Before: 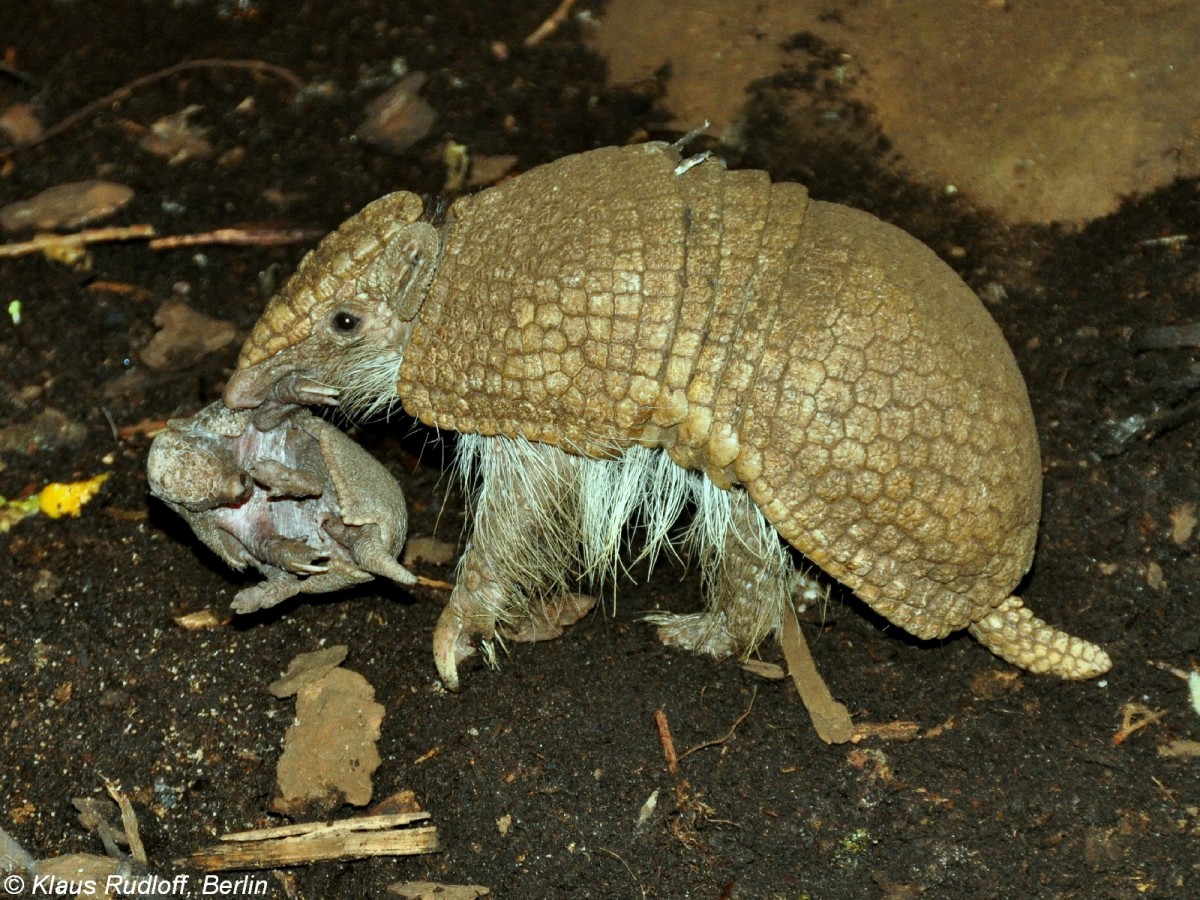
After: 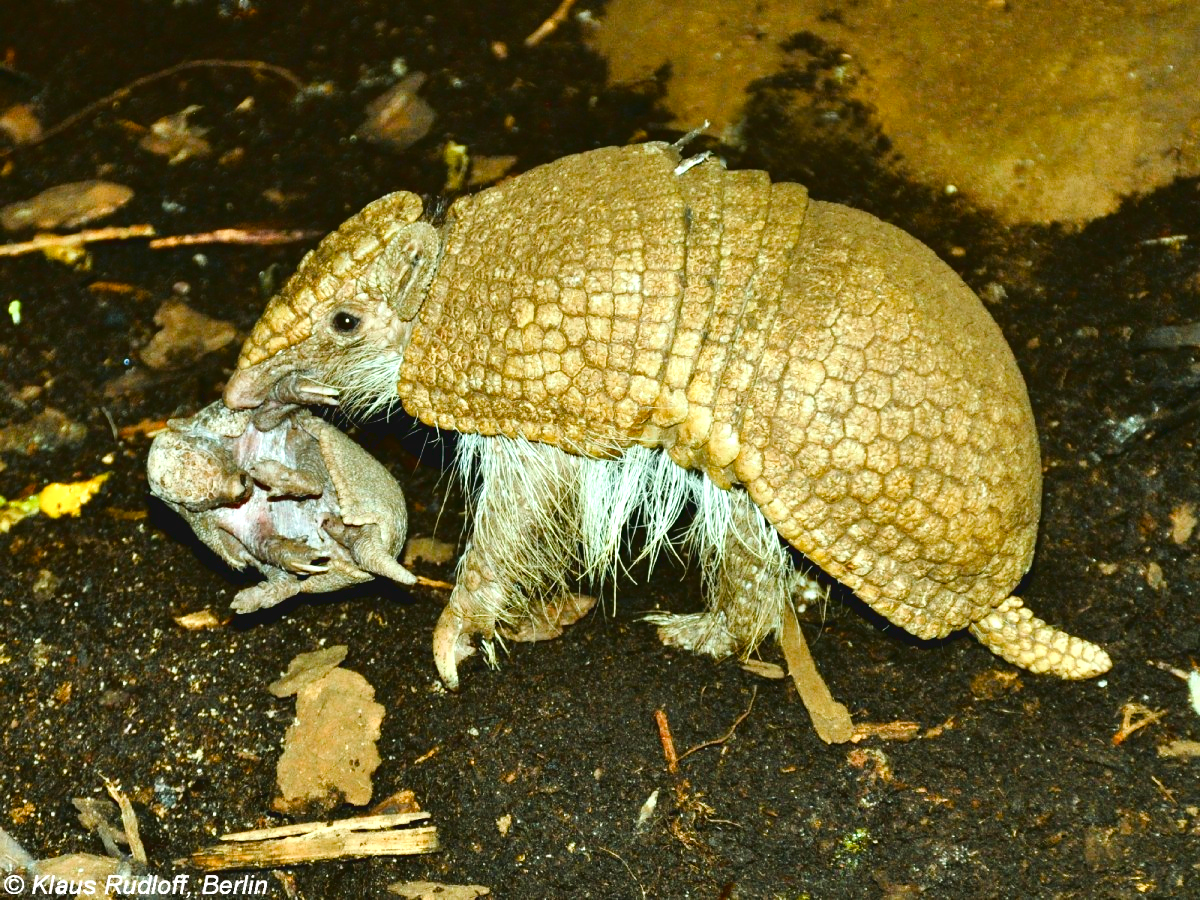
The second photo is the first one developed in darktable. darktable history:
color balance rgb: shadows lift › chroma 0.858%, shadows lift › hue 114.41°, perceptual saturation grading › global saturation 25.156%, perceptual saturation grading › highlights -50.25%, perceptual saturation grading › shadows 30.716%, perceptual brilliance grading › global brilliance 24.192%, global vibrance 20%
tone curve: curves: ch0 [(0, 0.056) (0.049, 0.073) (0.155, 0.127) (0.33, 0.331) (0.432, 0.46) (0.601, 0.655) (0.843, 0.876) (1, 0.965)]; ch1 [(0, 0) (0.339, 0.334) (0.445, 0.419) (0.476, 0.454) (0.497, 0.494) (0.53, 0.511) (0.557, 0.549) (0.613, 0.614) (0.728, 0.729) (1, 1)]; ch2 [(0, 0) (0.327, 0.318) (0.417, 0.426) (0.46, 0.453) (0.502, 0.5) (0.526, 0.52) (0.54, 0.543) (0.606, 0.61) (0.74, 0.716) (1, 1)], color space Lab, linked channels, preserve colors none
